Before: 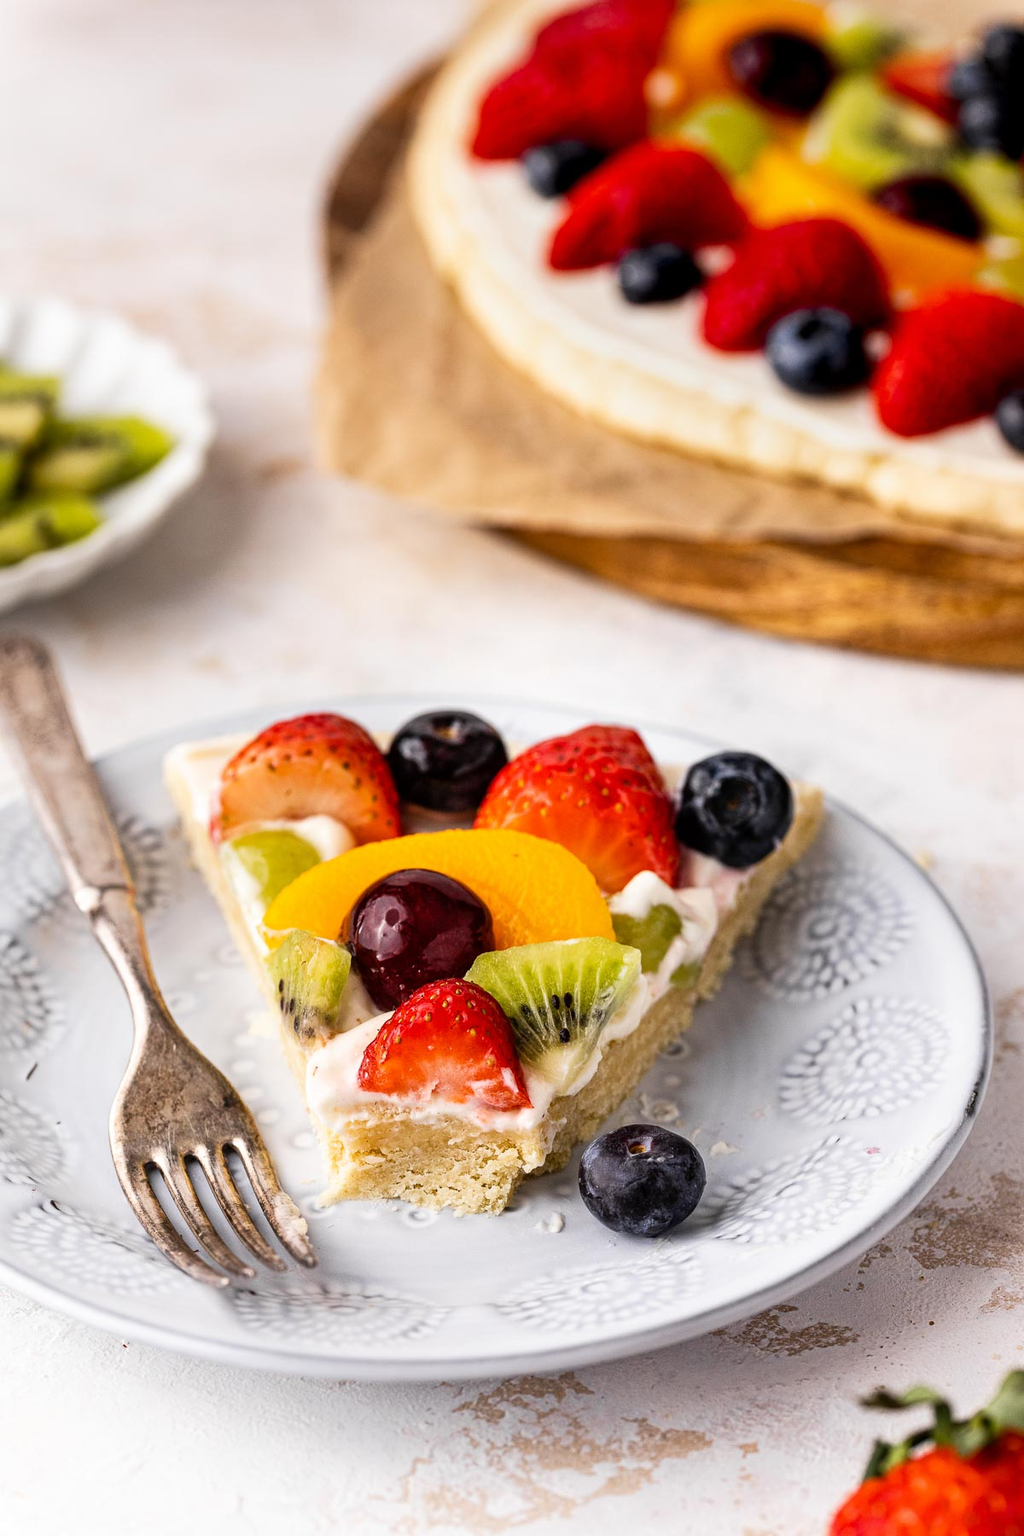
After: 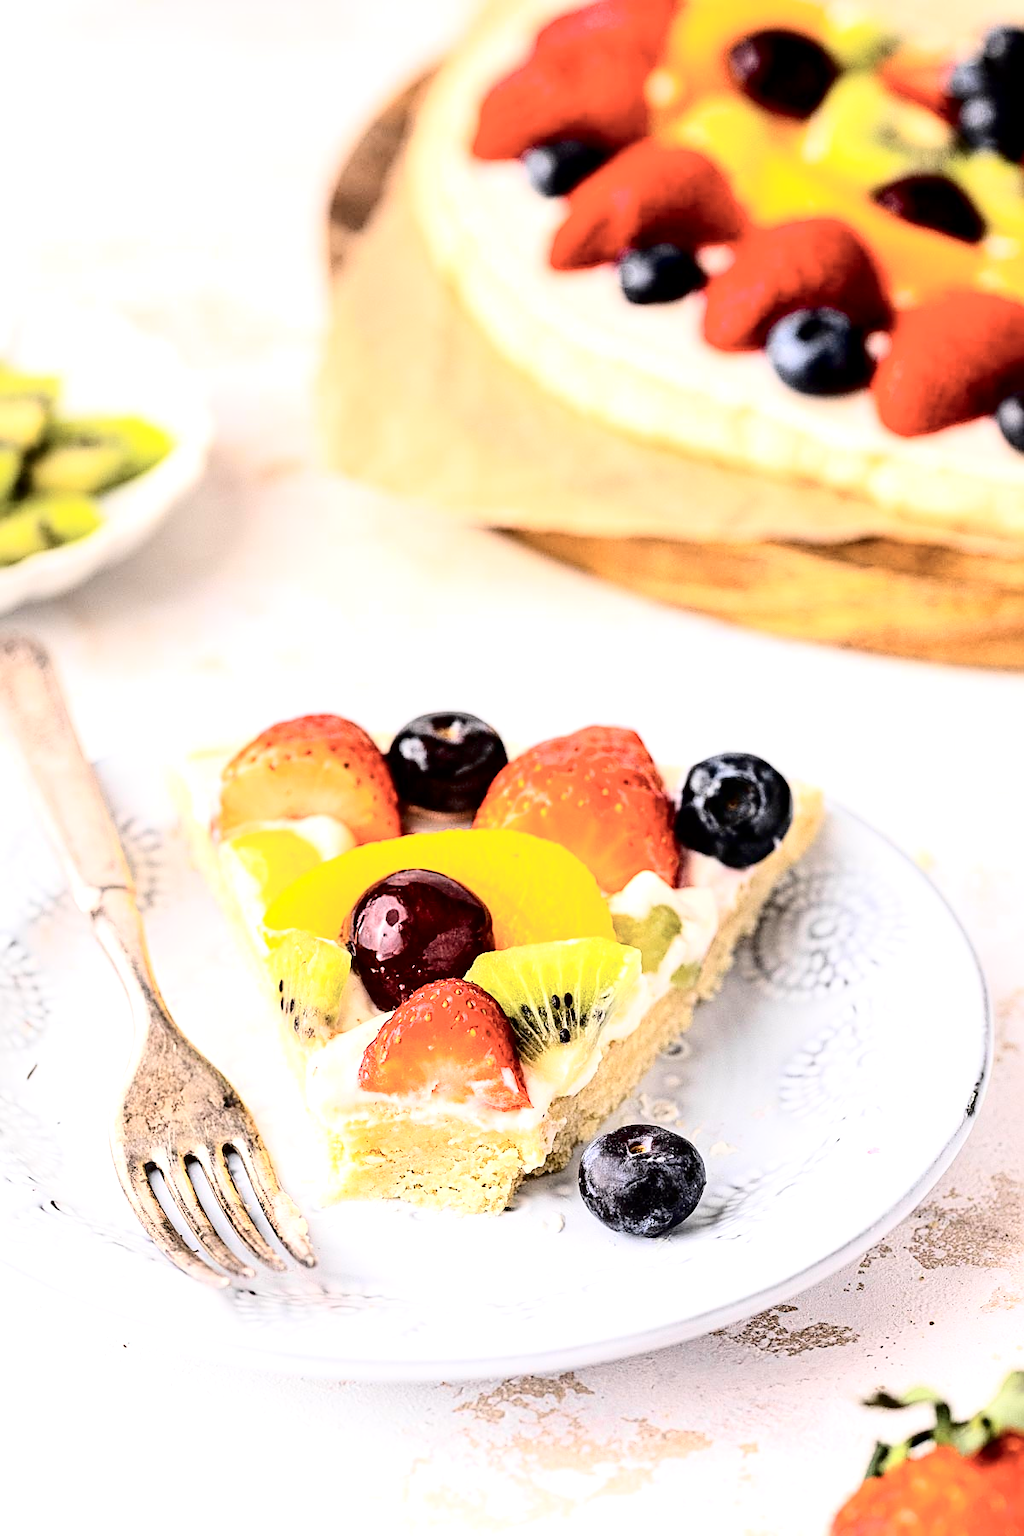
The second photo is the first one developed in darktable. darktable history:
exposure: exposure 0.6 EV, compensate highlight preservation false
sharpen: on, module defaults
tone curve: curves: ch0 [(0, 0) (0.004, 0) (0.133, 0.071) (0.325, 0.456) (0.832, 0.957) (1, 1)], color space Lab, independent channels, preserve colors none
